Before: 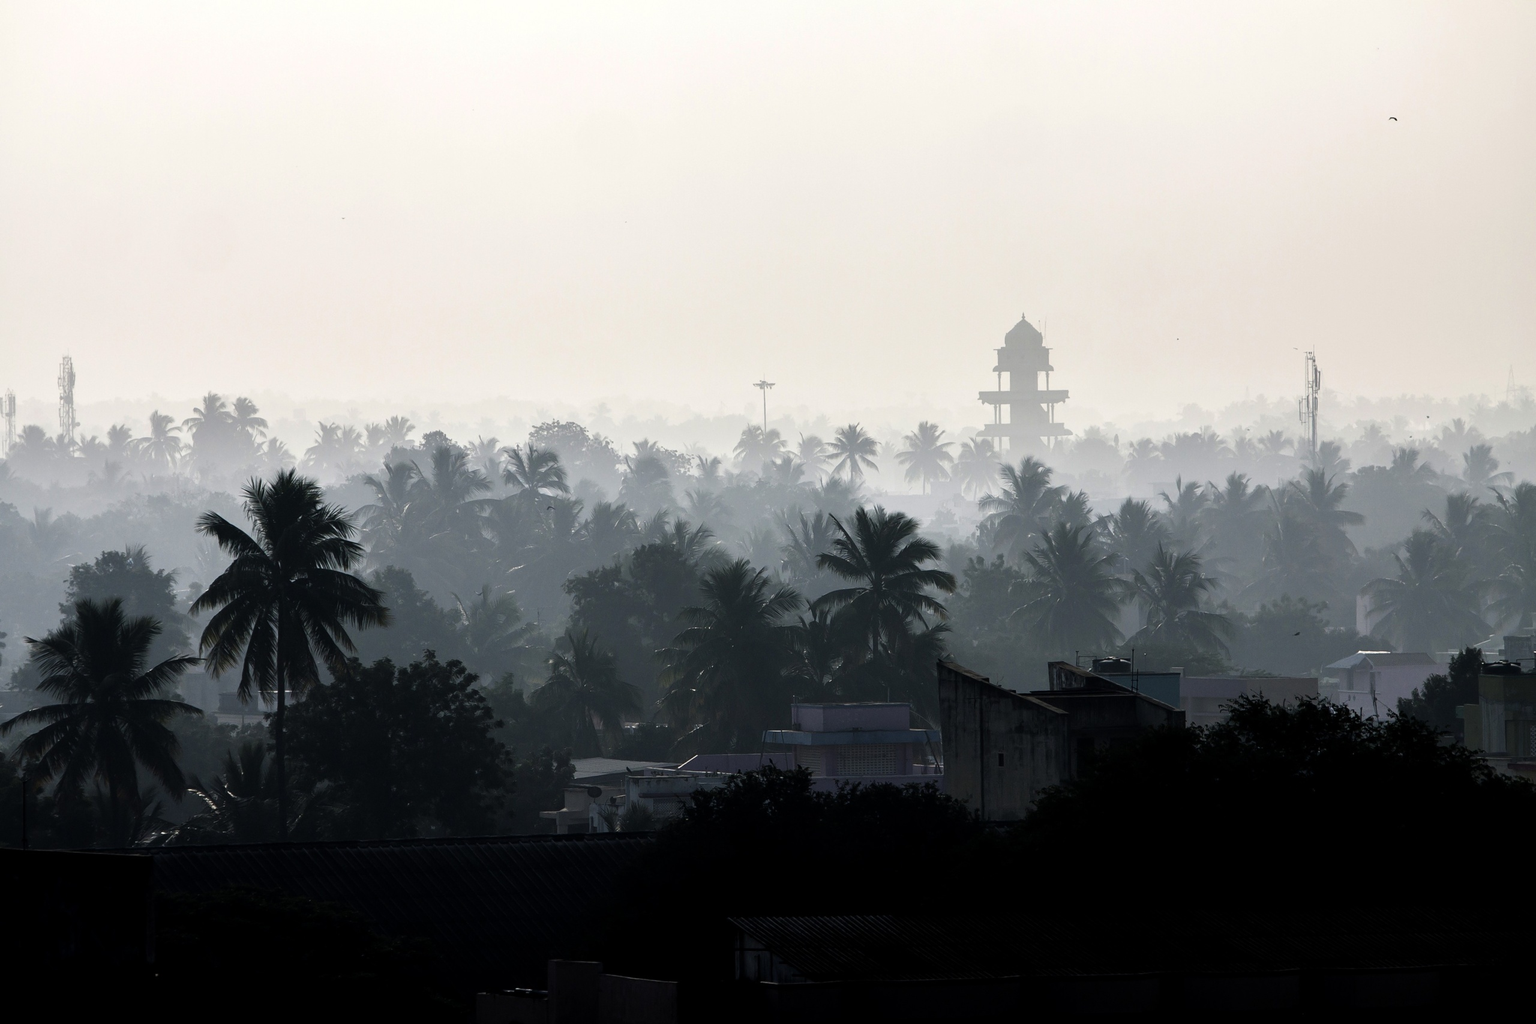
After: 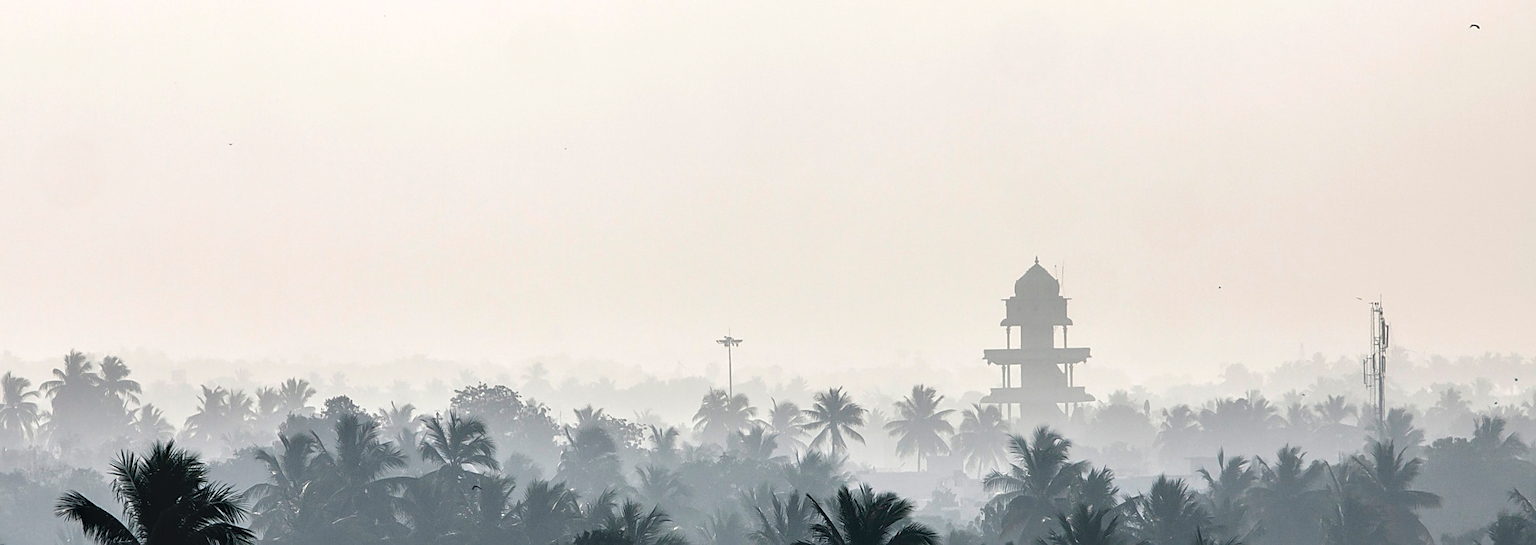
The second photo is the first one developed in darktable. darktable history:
local contrast: on, module defaults
tone equalizer: on, module defaults
crop and rotate: left 9.714%, top 9.481%, right 5.902%, bottom 45.522%
sharpen: on, module defaults
